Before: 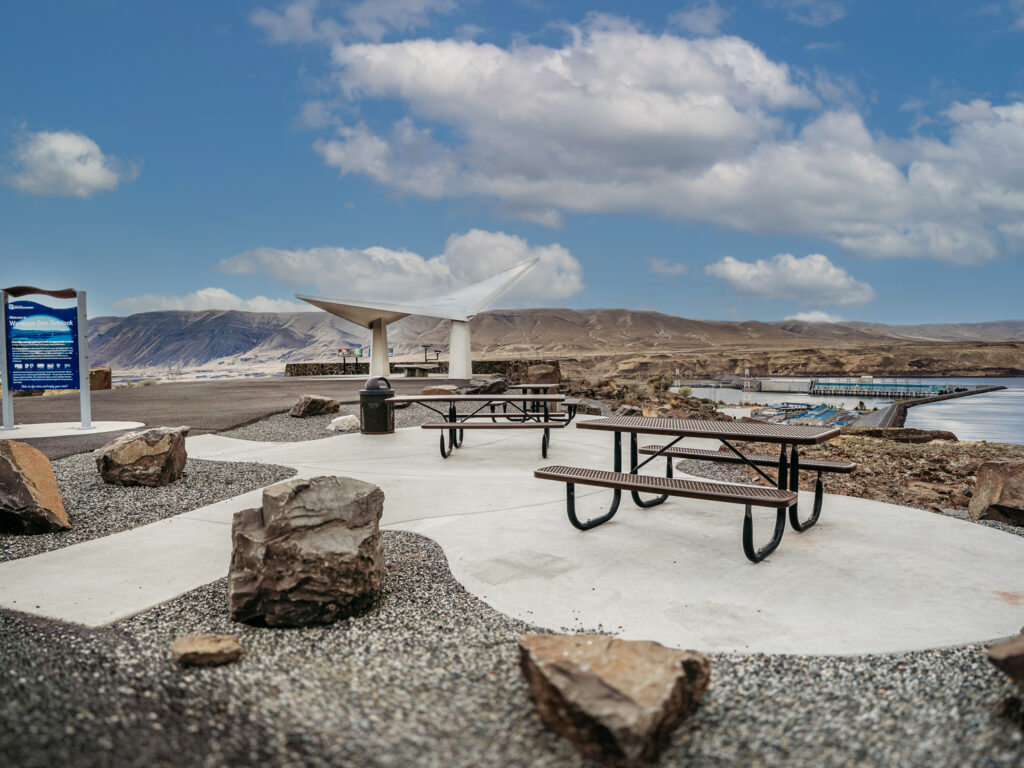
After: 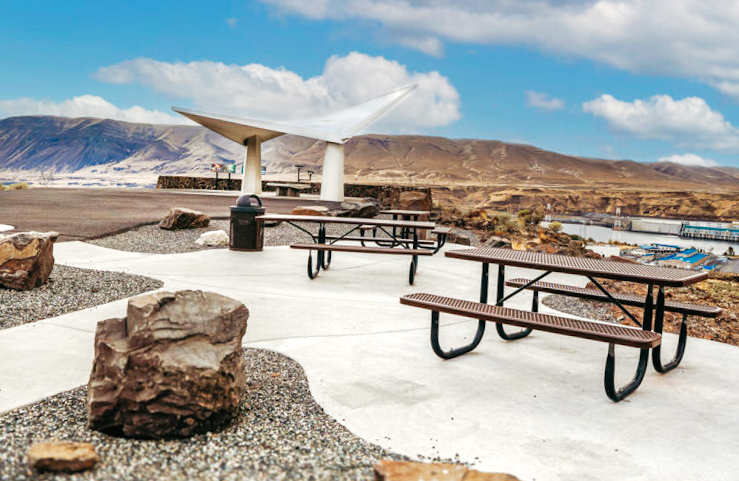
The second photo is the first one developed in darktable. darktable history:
shadows and highlights: on, module defaults
exposure: exposure 0.507 EV, compensate highlight preservation false
crop and rotate: angle -3.37°, left 9.79%, top 20.73%, right 12.42%, bottom 11.82%
tone curve: curves: ch0 [(0, 0) (0.003, 0.008) (0.011, 0.008) (0.025, 0.011) (0.044, 0.017) (0.069, 0.029) (0.1, 0.045) (0.136, 0.067) (0.177, 0.103) (0.224, 0.151) (0.277, 0.21) (0.335, 0.285) (0.399, 0.37) (0.468, 0.462) (0.543, 0.568) (0.623, 0.679) (0.709, 0.79) (0.801, 0.876) (0.898, 0.936) (1, 1)], preserve colors none
